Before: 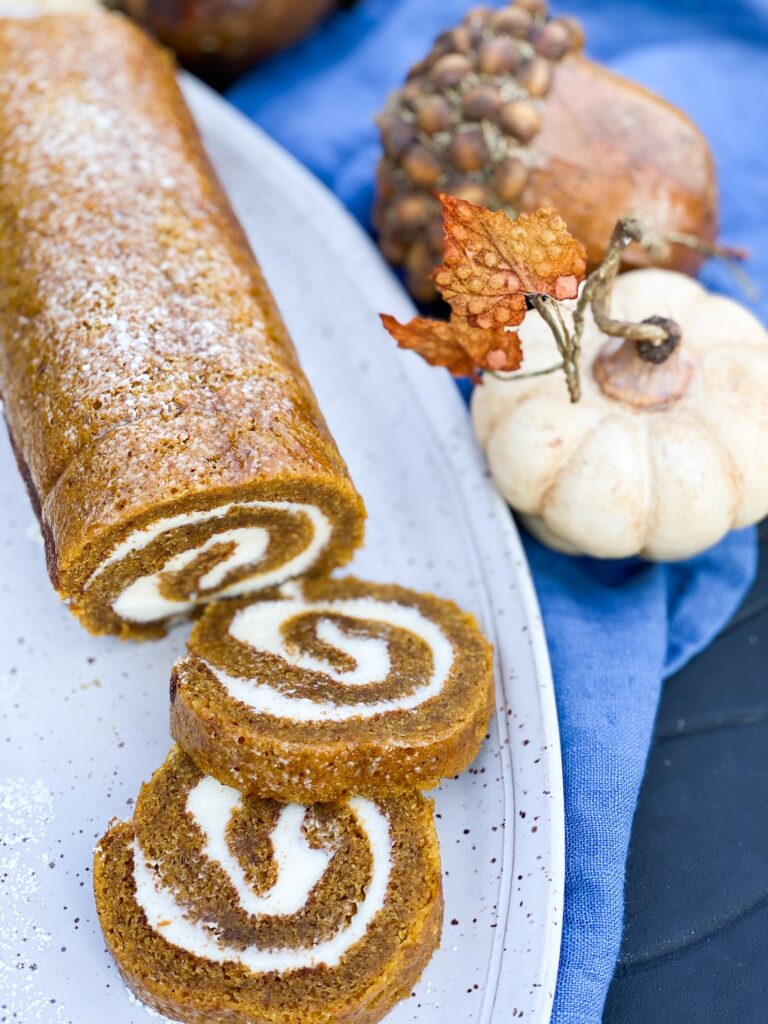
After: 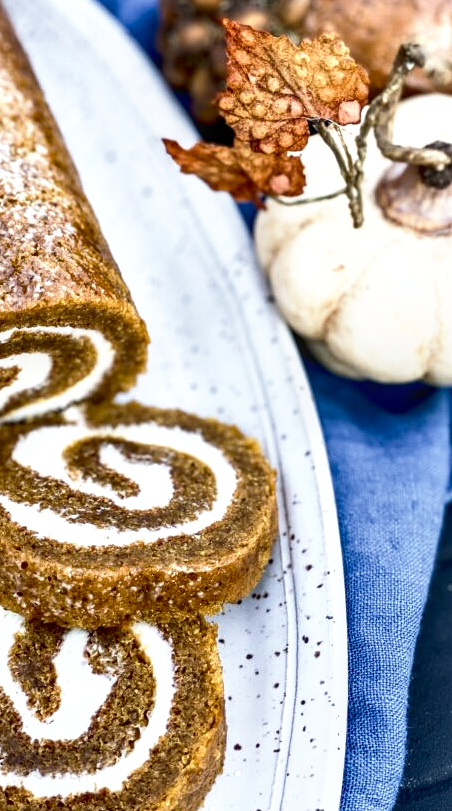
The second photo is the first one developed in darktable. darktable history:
contrast brightness saturation: contrast 0.06, brightness -0.011, saturation -0.223
exposure: exposure 0.298 EV, compensate exposure bias true, compensate highlight preservation false
crop and rotate: left 28.372%, top 17.169%, right 12.696%, bottom 3.573%
local contrast: detail 130%
tone curve: curves: ch0 [(0, 0) (0.153, 0.06) (1, 1)], color space Lab, independent channels, preserve colors none
shadows and highlights: shadows 32.12, highlights -31.76, soften with gaussian
base curve: curves: ch0 [(0.017, 0) (0.425, 0.441) (0.844, 0.933) (1, 1)], preserve colors none
